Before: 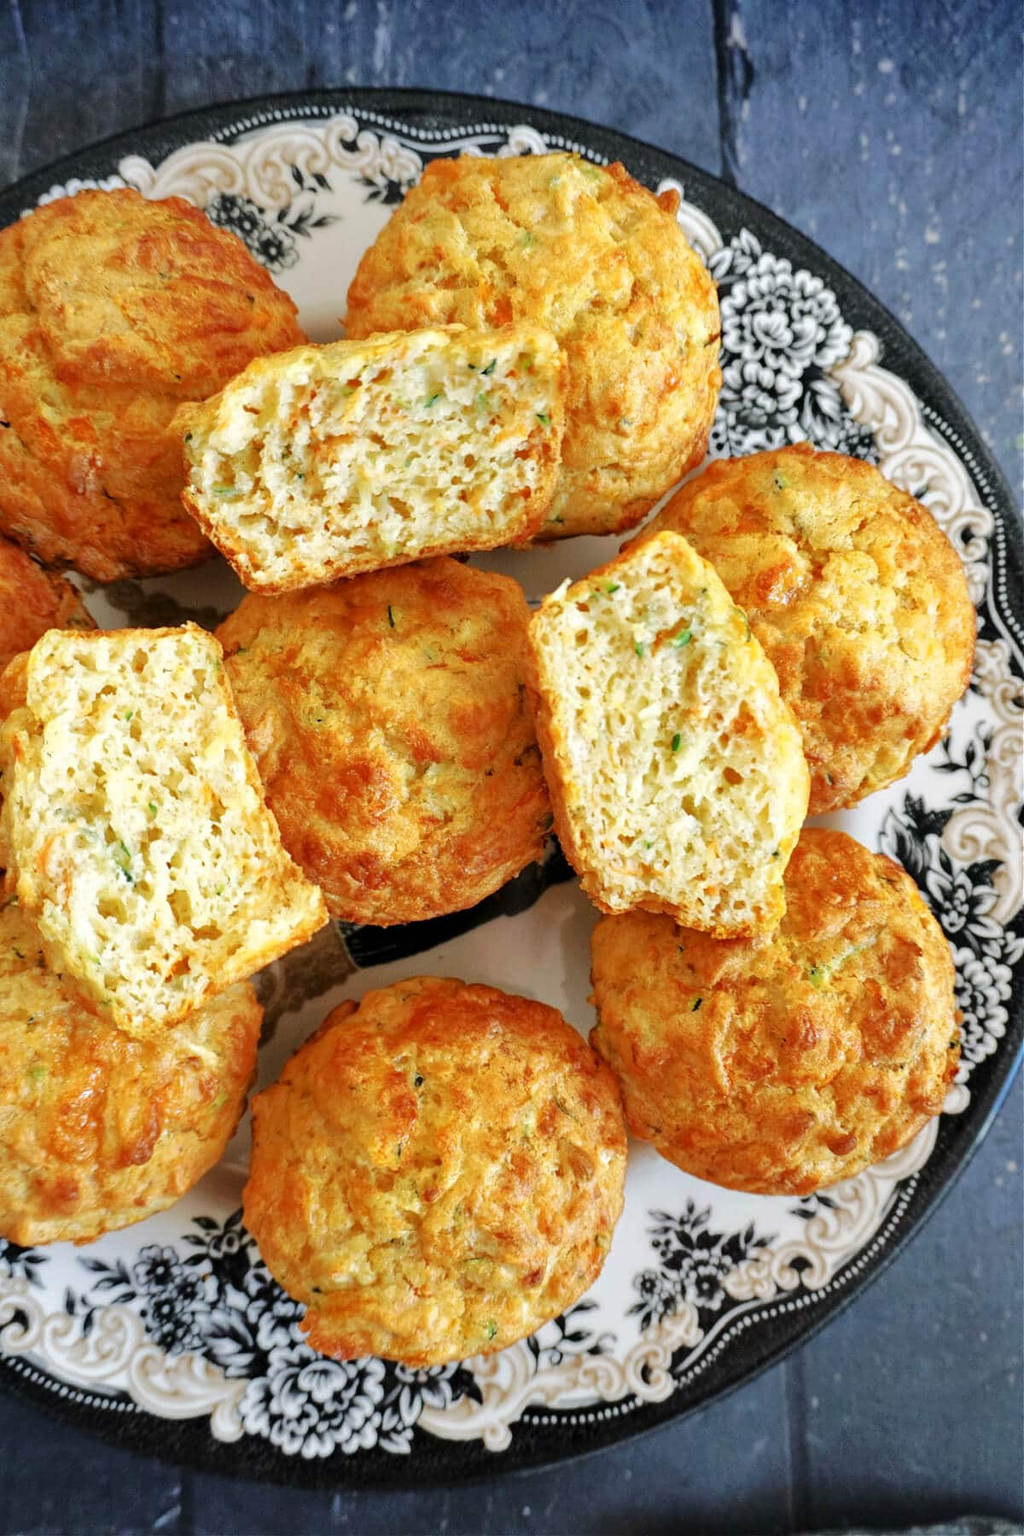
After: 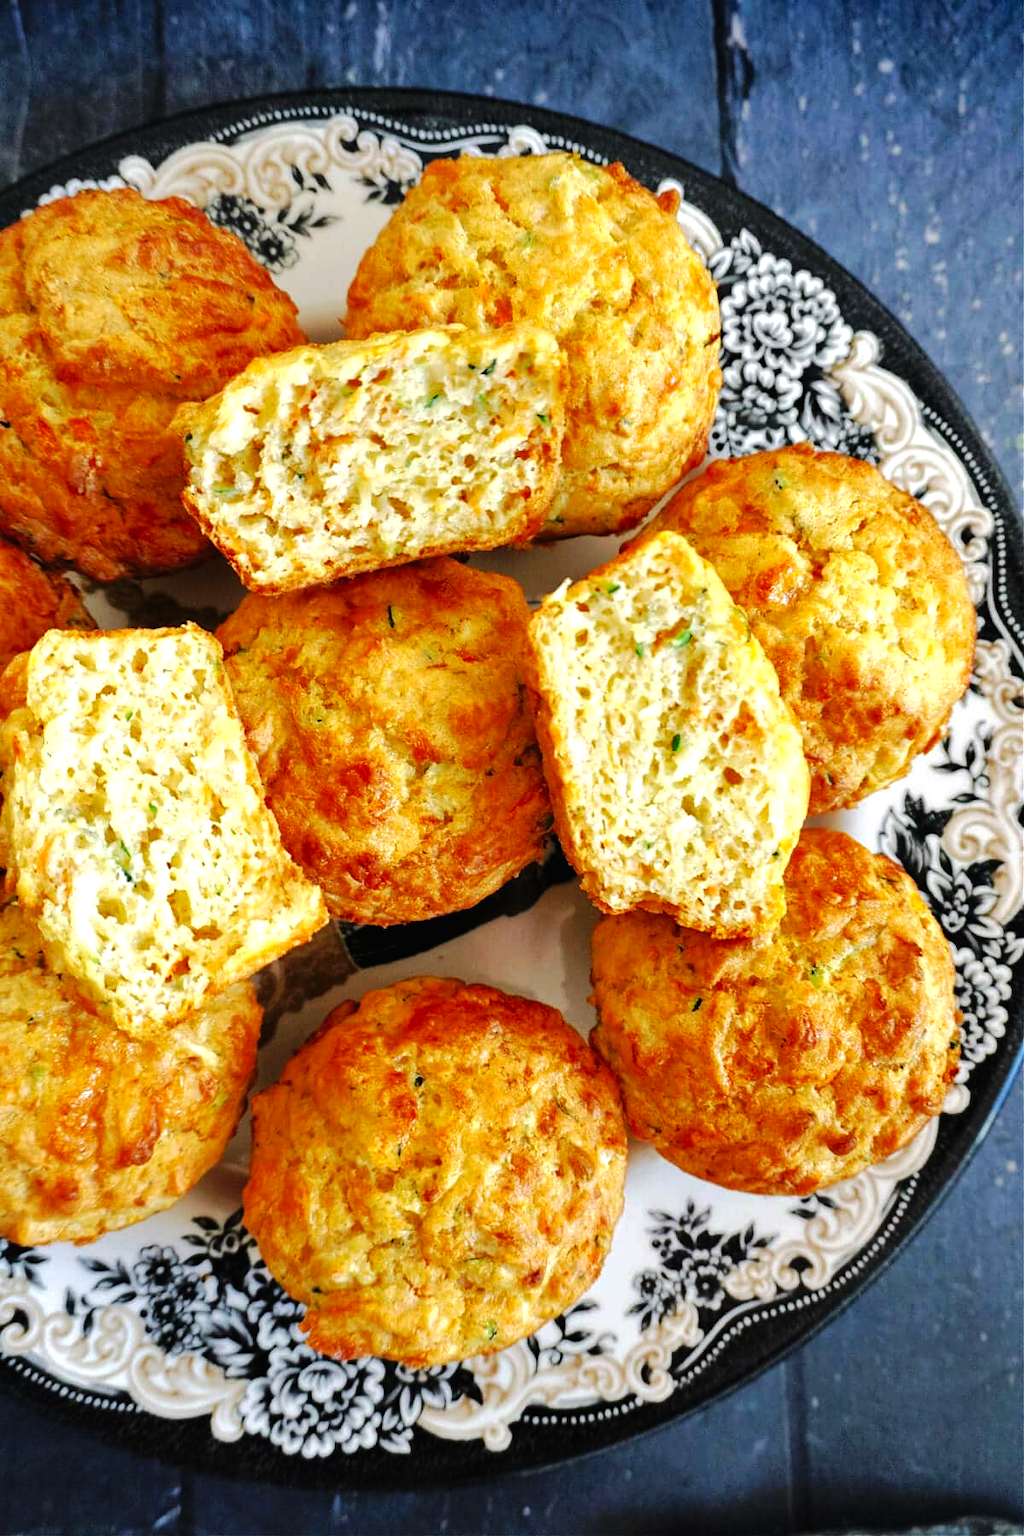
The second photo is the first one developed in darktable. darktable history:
tone curve: curves: ch0 [(0, 0) (0.003, 0.008) (0.011, 0.011) (0.025, 0.014) (0.044, 0.021) (0.069, 0.029) (0.1, 0.042) (0.136, 0.06) (0.177, 0.09) (0.224, 0.126) (0.277, 0.177) (0.335, 0.243) (0.399, 0.31) (0.468, 0.388) (0.543, 0.484) (0.623, 0.585) (0.709, 0.683) (0.801, 0.775) (0.898, 0.873) (1, 1)], preserve colors none
velvia: strength 6%
exposure: black level correction 0, exposure 0.3 EV, compensate highlight preservation false
